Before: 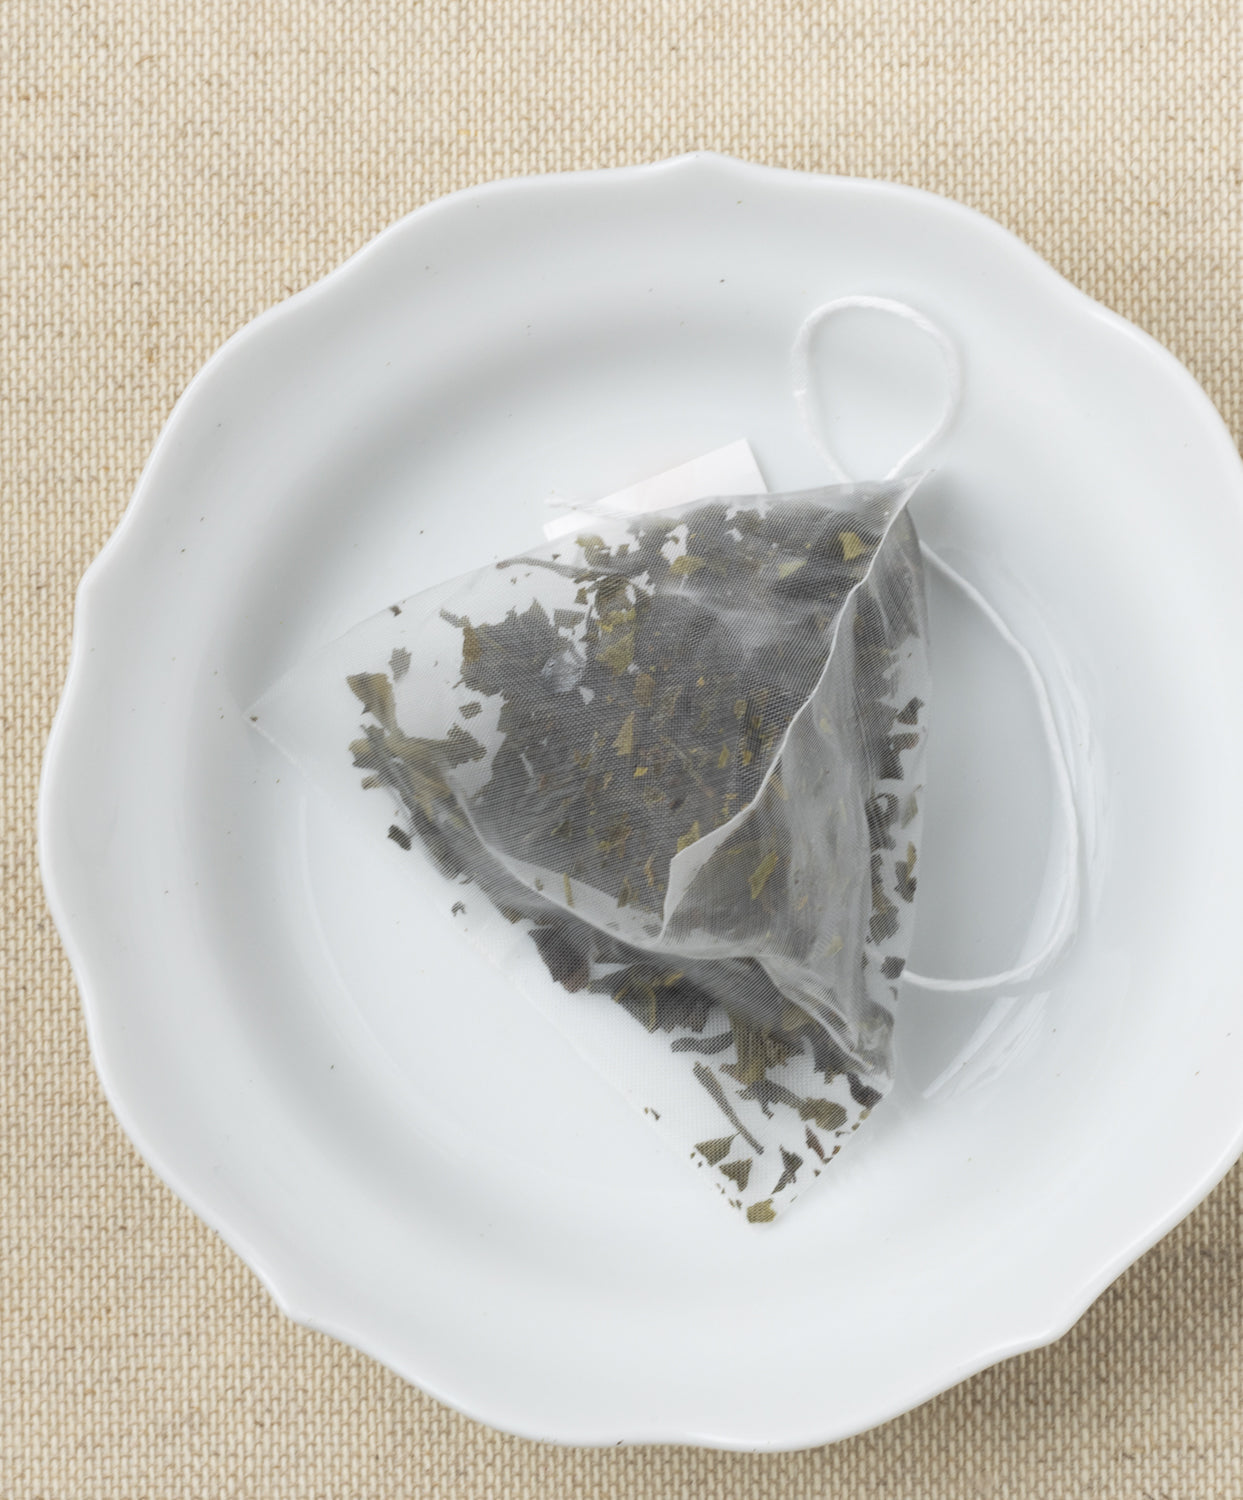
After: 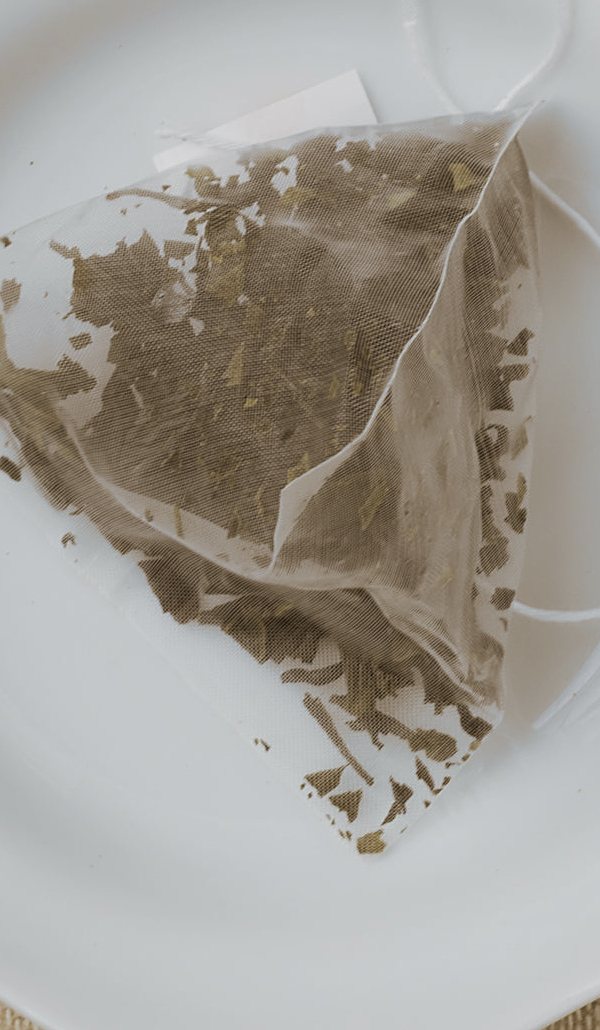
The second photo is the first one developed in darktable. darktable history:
sharpen: on, module defaults
exposure: exposure -0.492 EV, compensate highlight preservation false
split-toning: shadows › hue 37.98°, highlights › hue 185.58°, balance -55.261
crop: left 31.379%, top 24.658%, right 20.326%, bottom 6.628%
